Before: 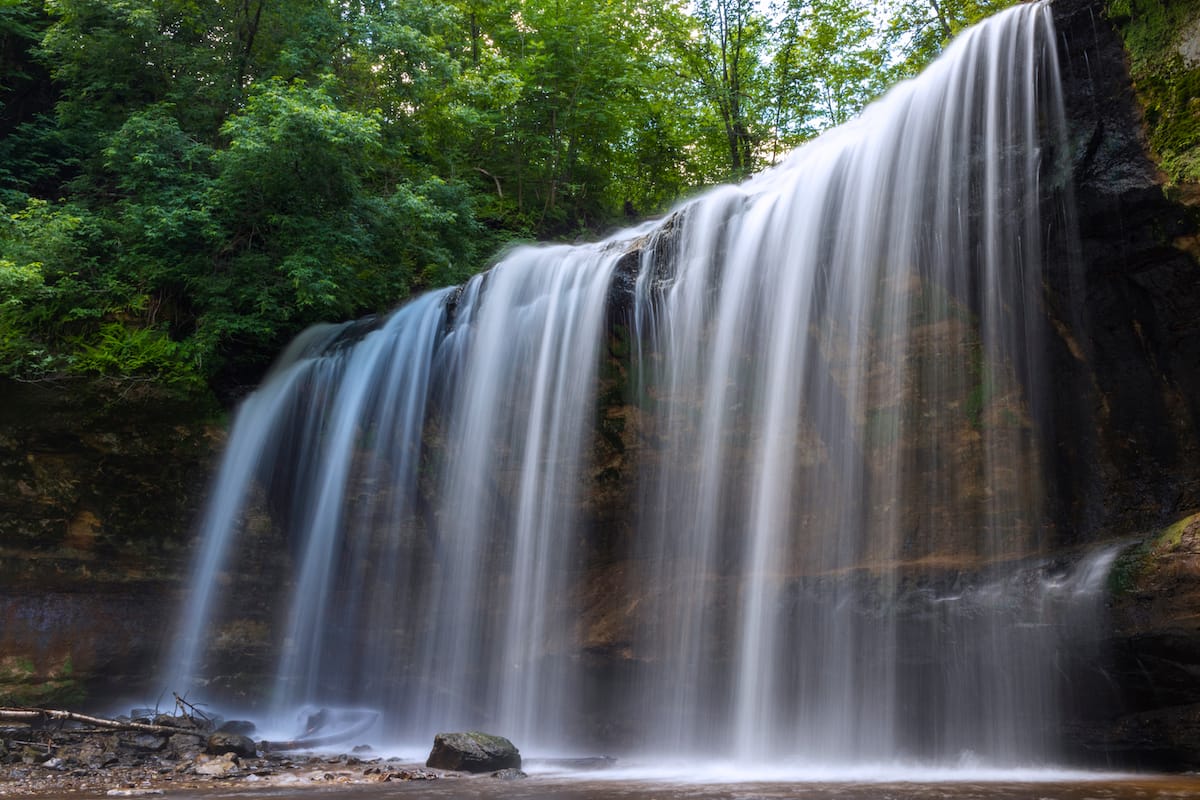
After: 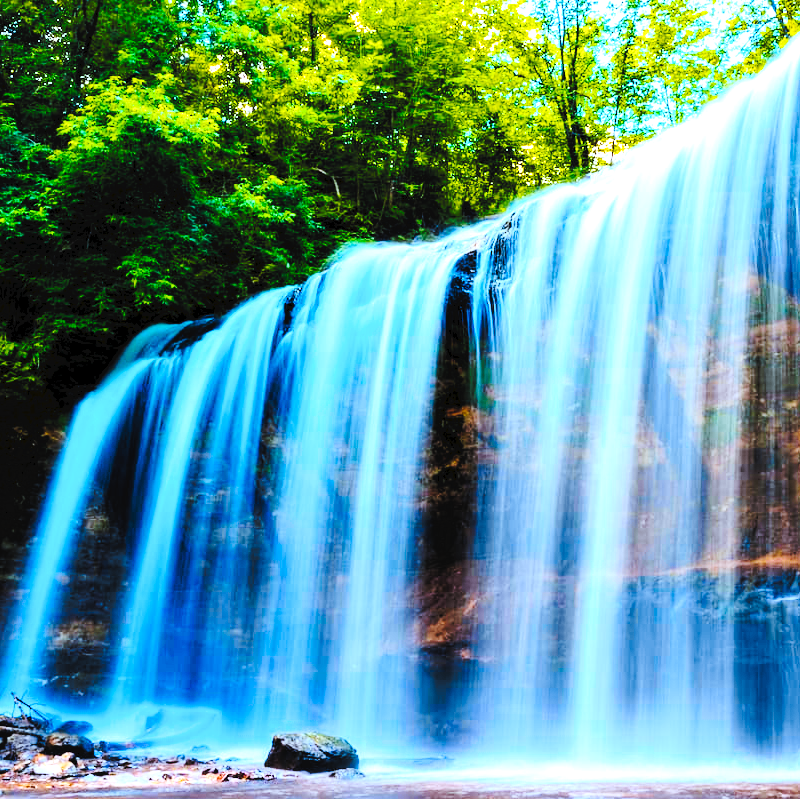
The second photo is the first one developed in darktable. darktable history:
color balance rgb: linear chroma grading › highlights 100%, linear chroma grading › global chroma 23.41%, perceptual saturation grading › global saturation 35.38%, hue shift -10.68°, perceptual brilliance grading › highlights 47.25%, perceptual brilliance grading › mid-tones 22.2%, perceptual brilliance grading › shadows -5.93%
white balance: red 0.924, blue 1.095
filmic rgb: black relative exposure -7.65 EV, white relative exposure 4.56 EV, hardness 3.61
contrast equalizer: octaves 7, y [[0.524 ×6], [0.512 ×6], [0.379 ×6], [0 ×6], [0 ×6]]
levels: levels [0.036, 0.364, 0.827]
crop and rotate: left 13.537%, right 19.796%
tone curve: curves: ch0 [(0, 0) (0.003, 0.041) (0.011, 0.042) (0.025, 0.041) (0.044, 0.043) (0.069, 0.048) (0.1, 0.059) (0.136, 0.079) (0.177, 0.107) (0.224, 0.152) (0.277, 0.235) (0.335, 0.331) (0.399, 0.427) (0.468, 0.512) (0.543, 0.595) (0.623, 0.668) (0.709, 0.736) (0.801, 0.813) (0.898, 0.891) (1, 1)], preserve colors none
tone equalizer: on, module defaults
